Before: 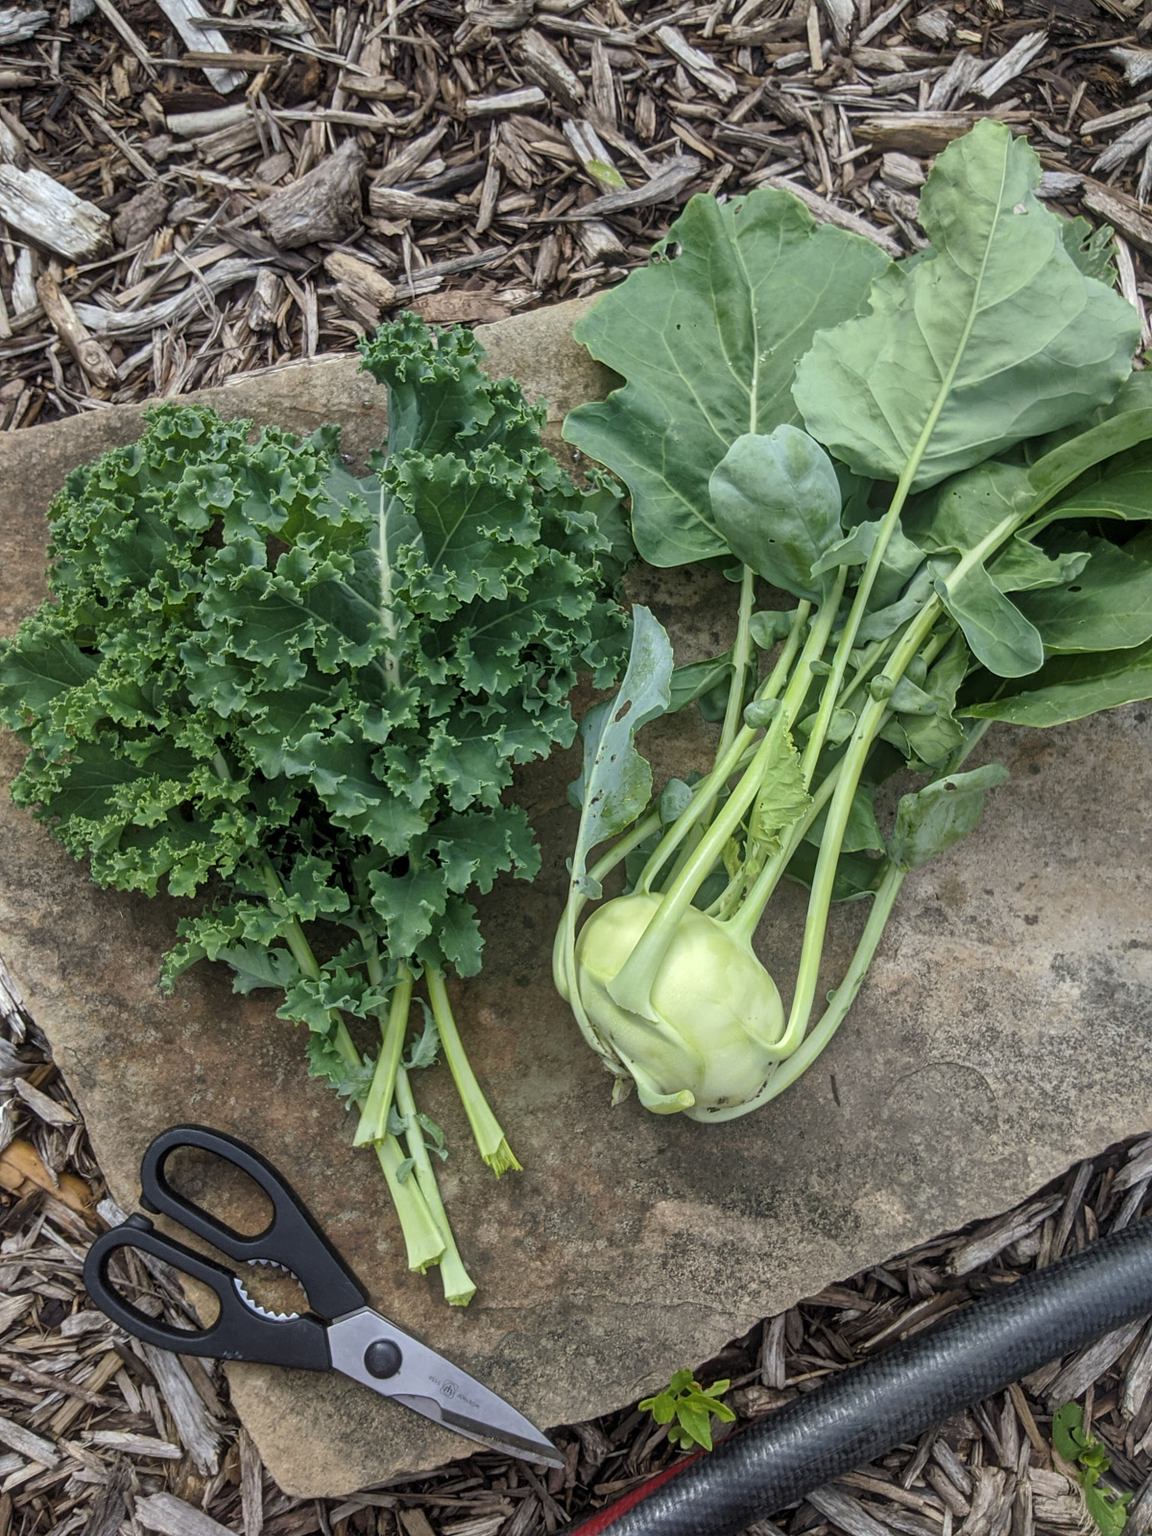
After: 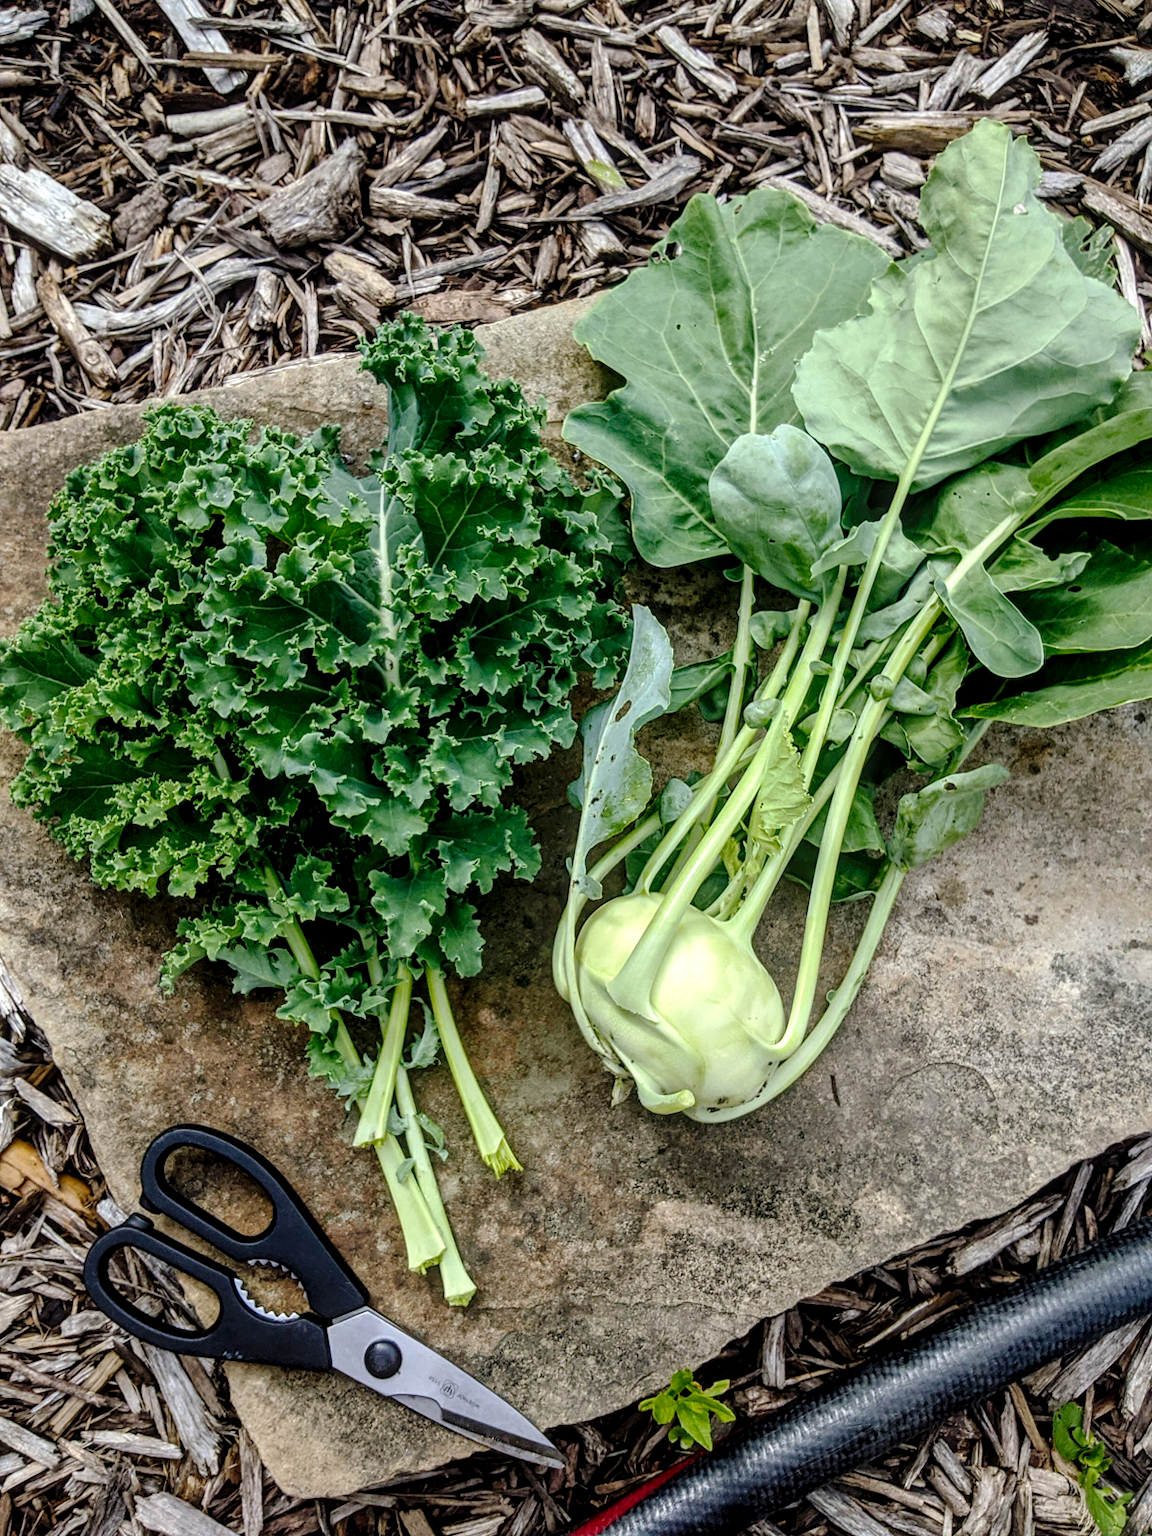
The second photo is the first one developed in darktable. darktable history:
tone curve: curves: ch0 [(0, 0) (0.003, 0) (0.011, 0.001) (0.025, 0.001) (0.044, 0.002) (0.069, 0.007) (0.1, 0.015) (0.136, 0.027) (0.177, 0.066) (0.224, 0.122) (0.277, 0.219) (0.335, 0.327) (0.399, 0.432) (0.468, 0.527) (0.543, 0.615) (0.623, 0.695) (0.709, 0.777) (0.801, 0.874) (0.898, 0.973) (1, 1)], preserve colors none
local contrast: detail 130%
